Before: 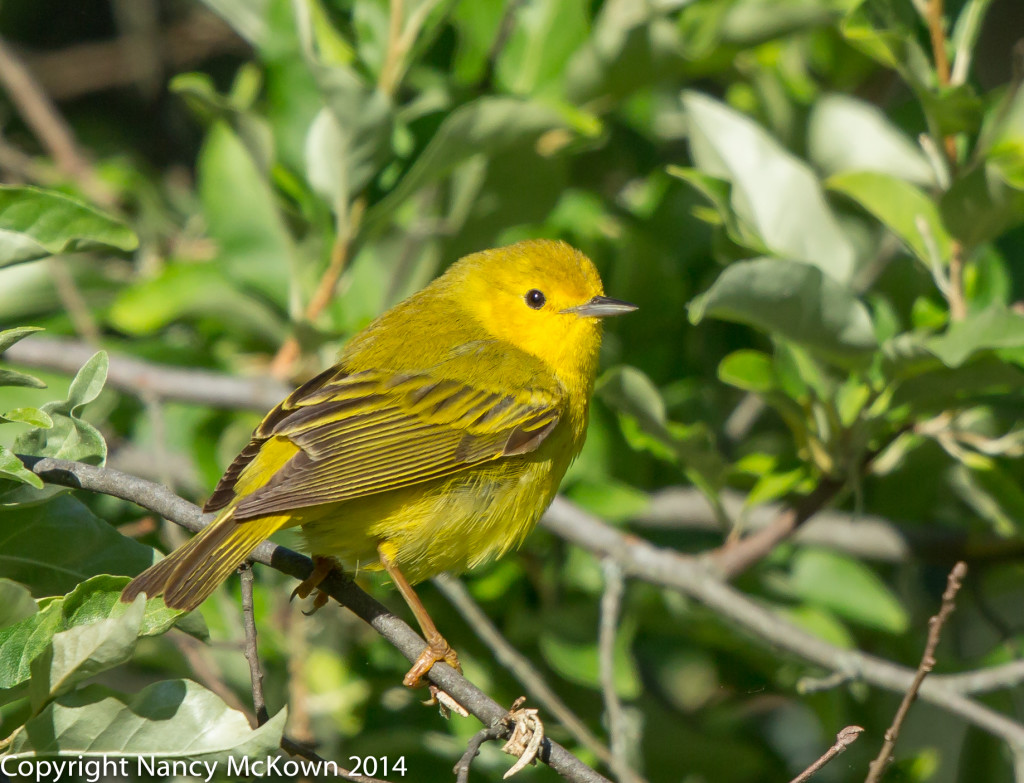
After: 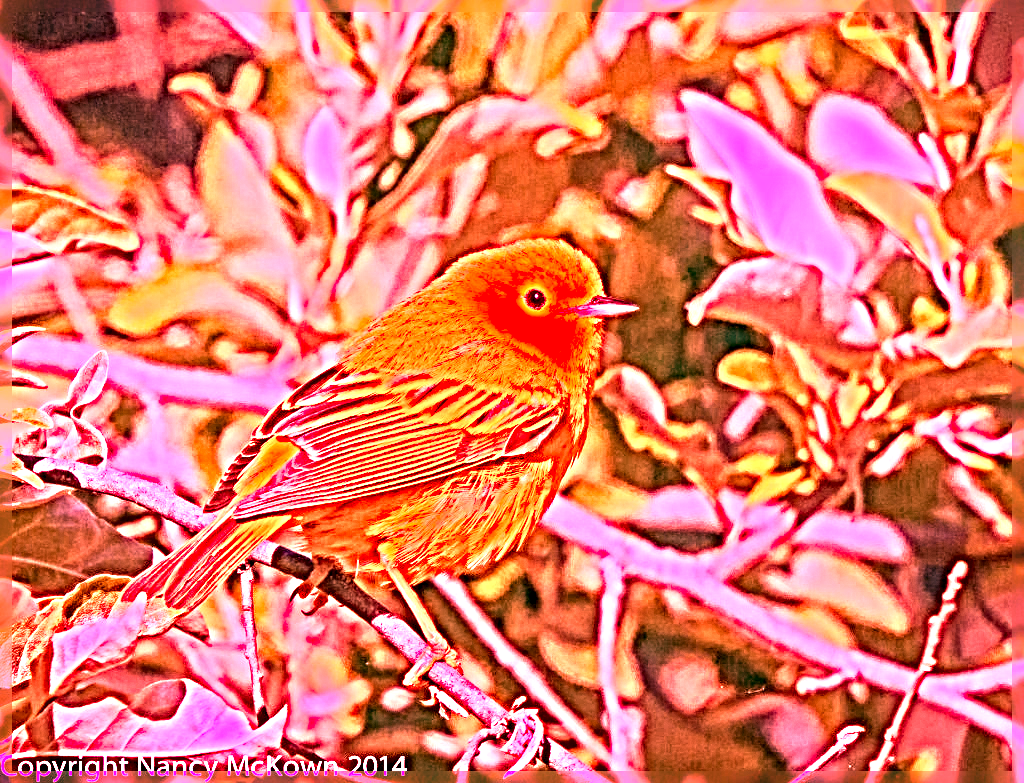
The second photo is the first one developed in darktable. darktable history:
white balance: red 4.26, blue 1.802
local contrast: detail 130%
sharpen: radius 6.3, amount 1.8, threshold 0
